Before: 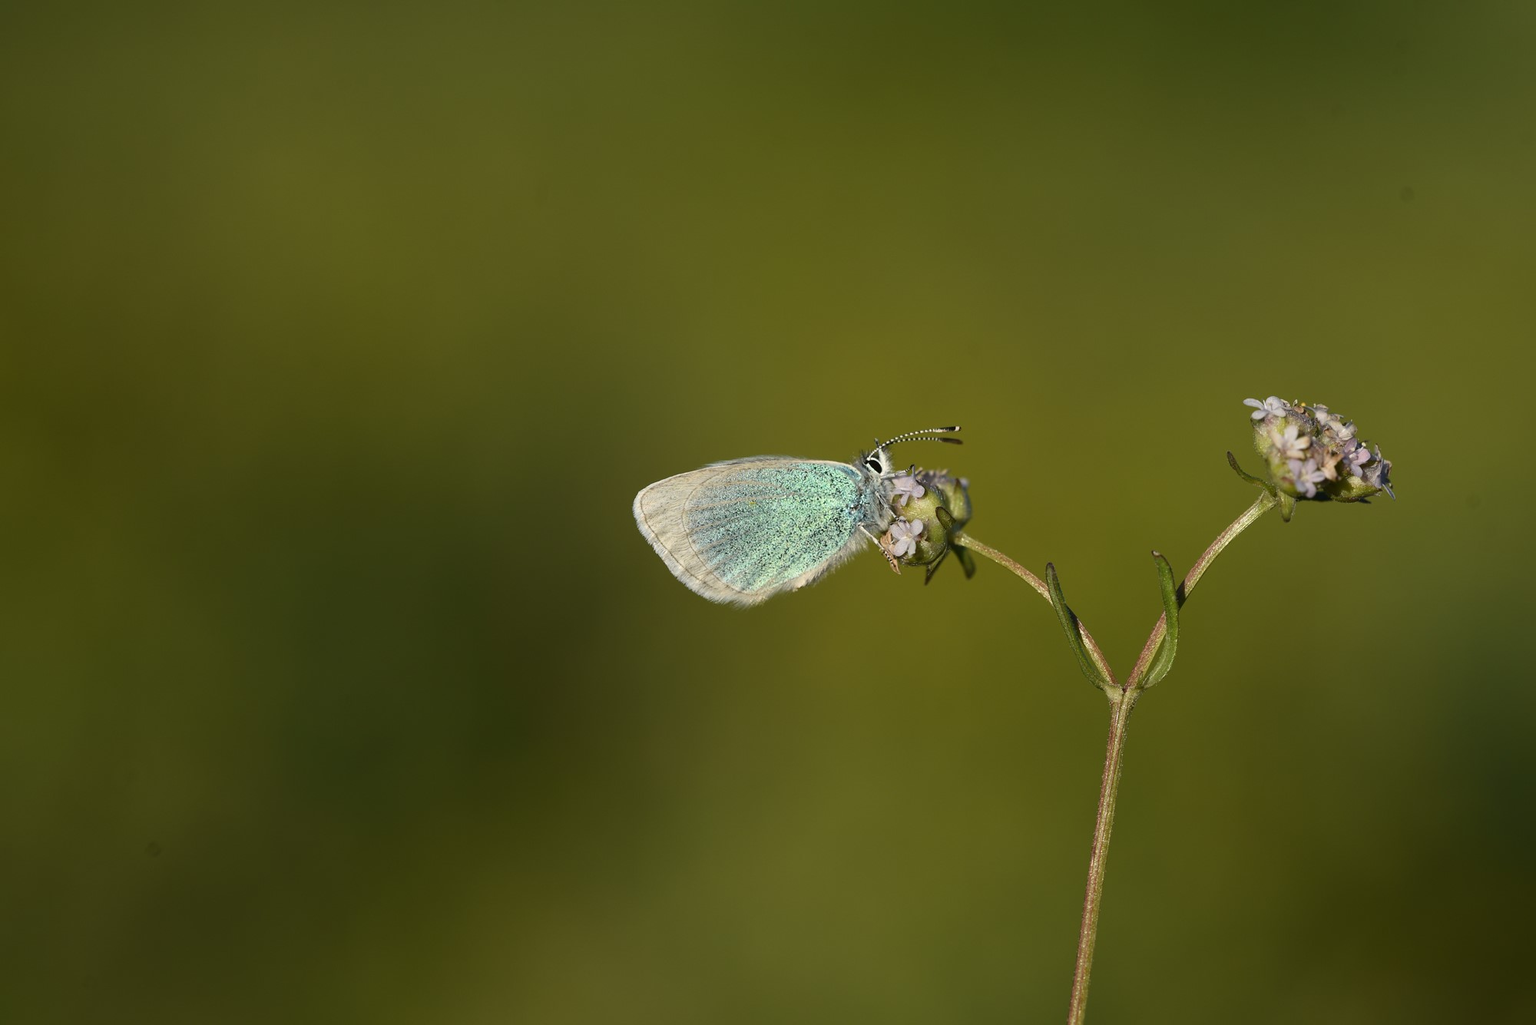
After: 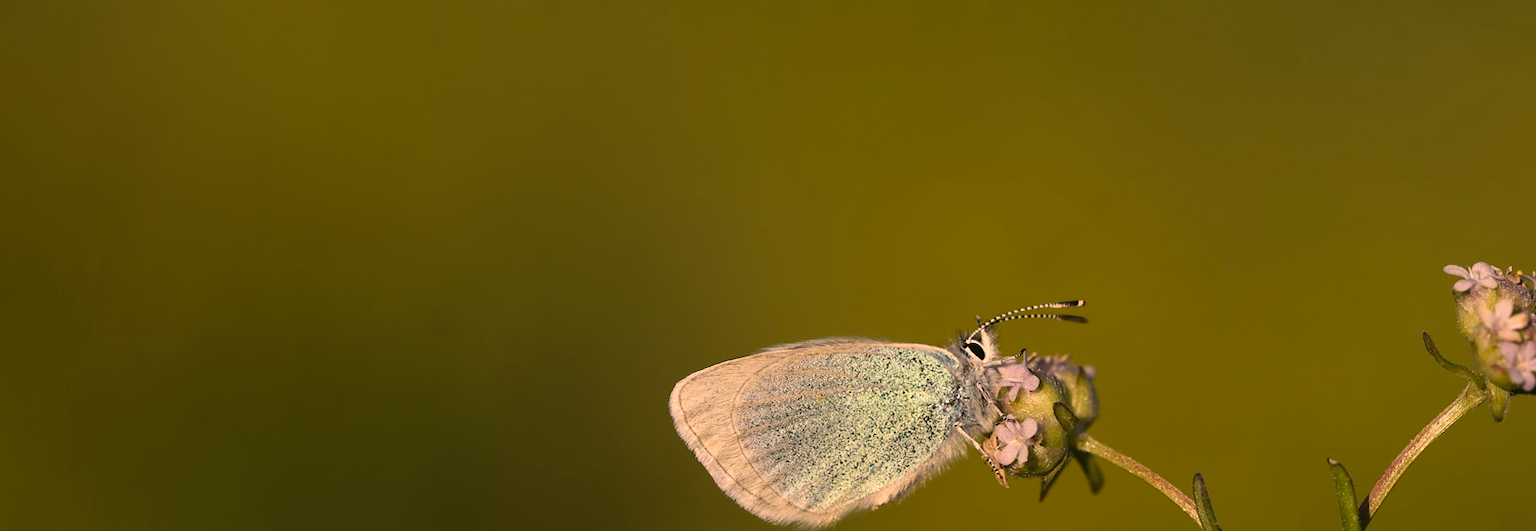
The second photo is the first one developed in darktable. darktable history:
crop: left 6.881%, top 18.534%, right 14.263%, bottom 40.563%
color correction: highlights a* 21.88, highlights b* 22.22
